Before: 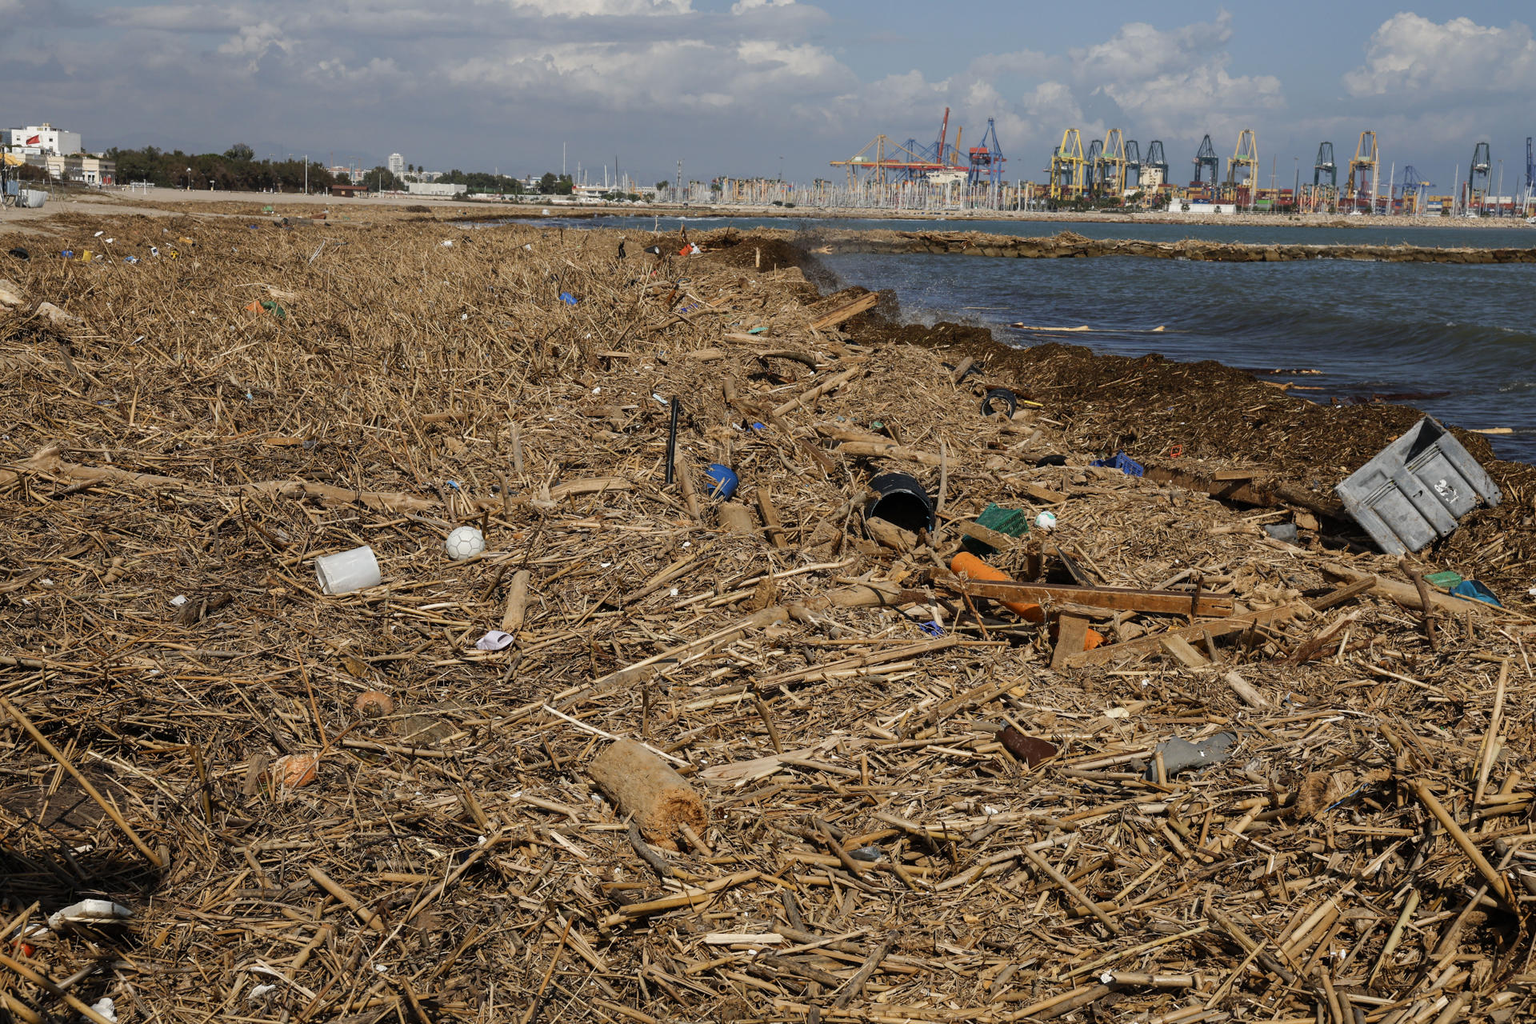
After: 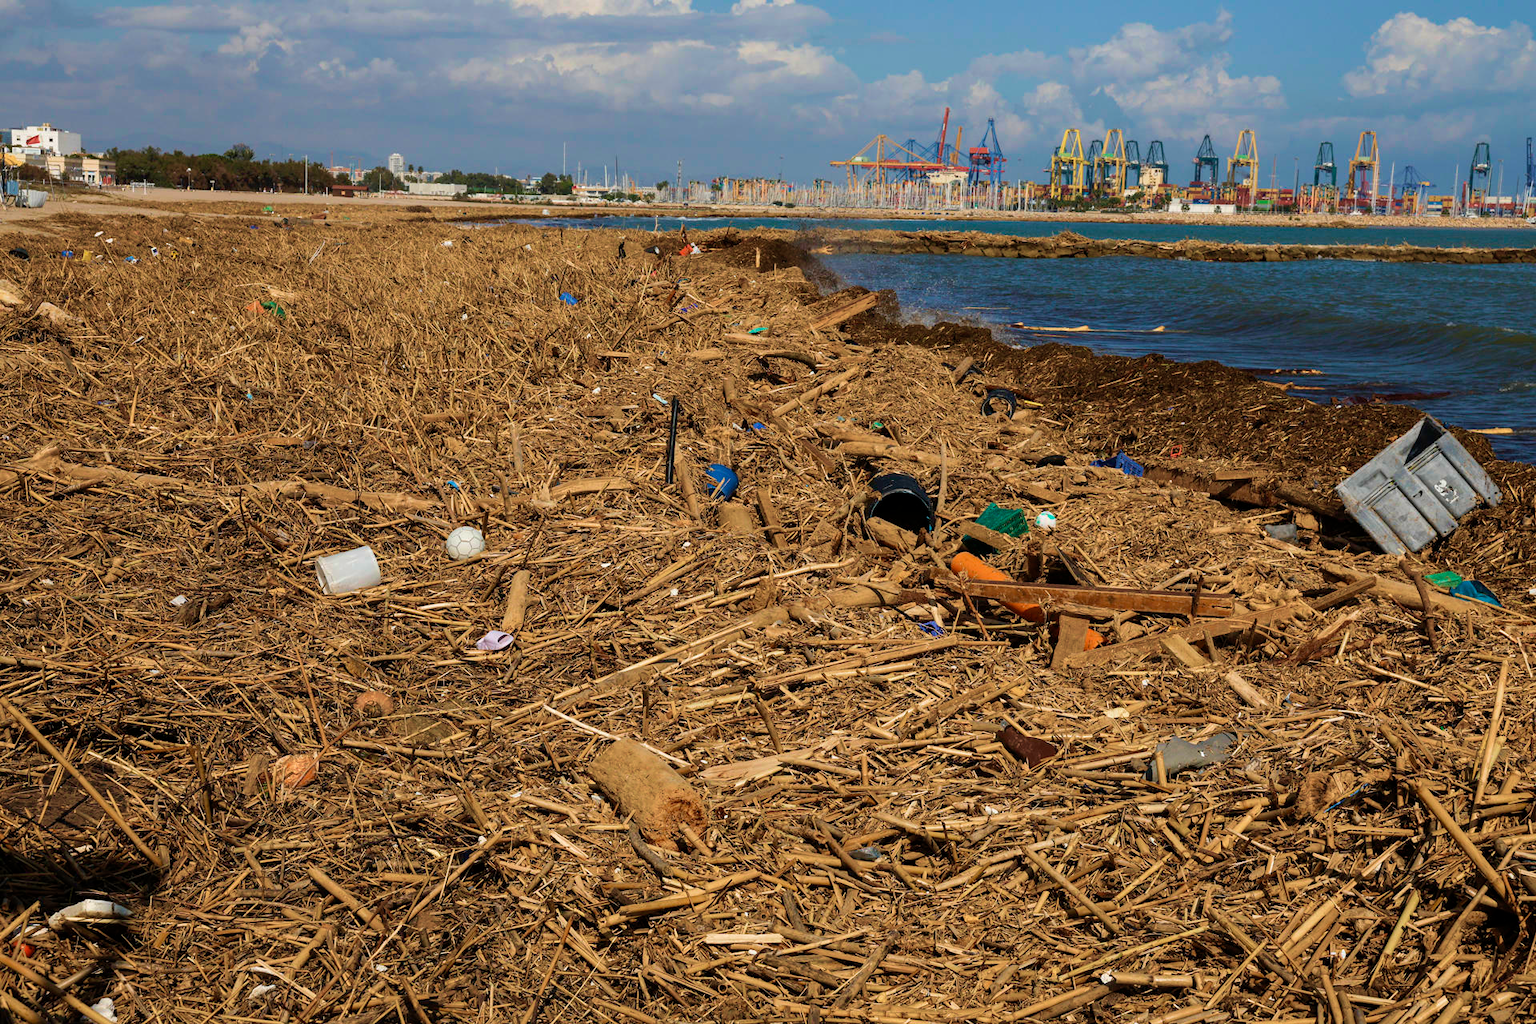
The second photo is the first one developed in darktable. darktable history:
velvia: strength 74.97%
